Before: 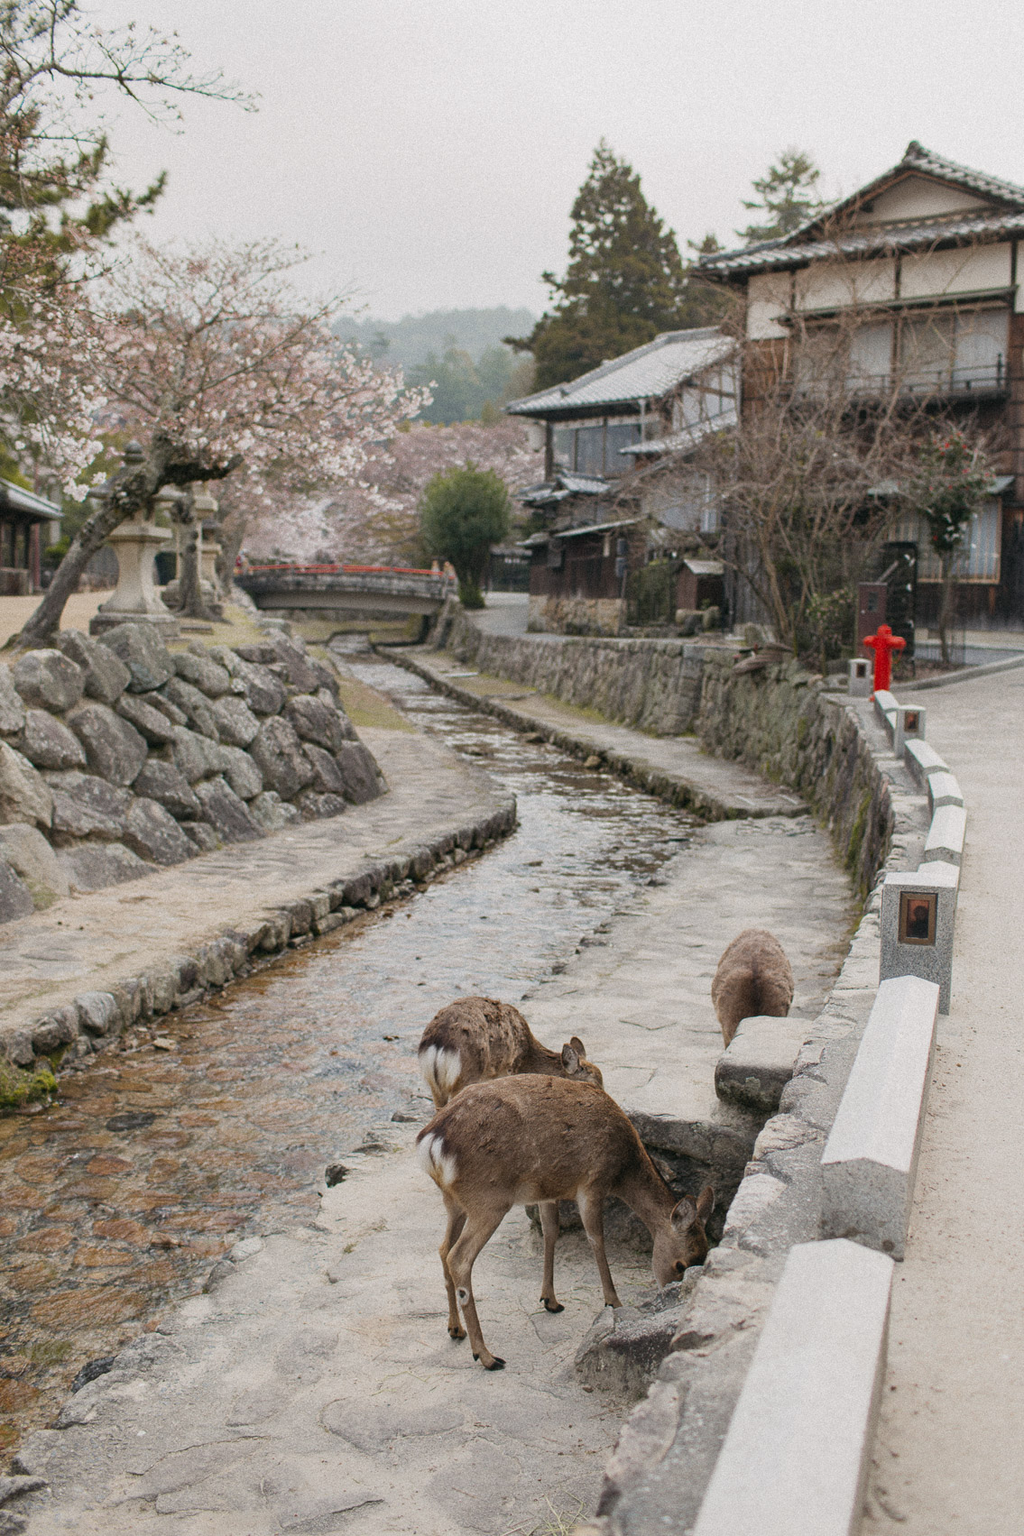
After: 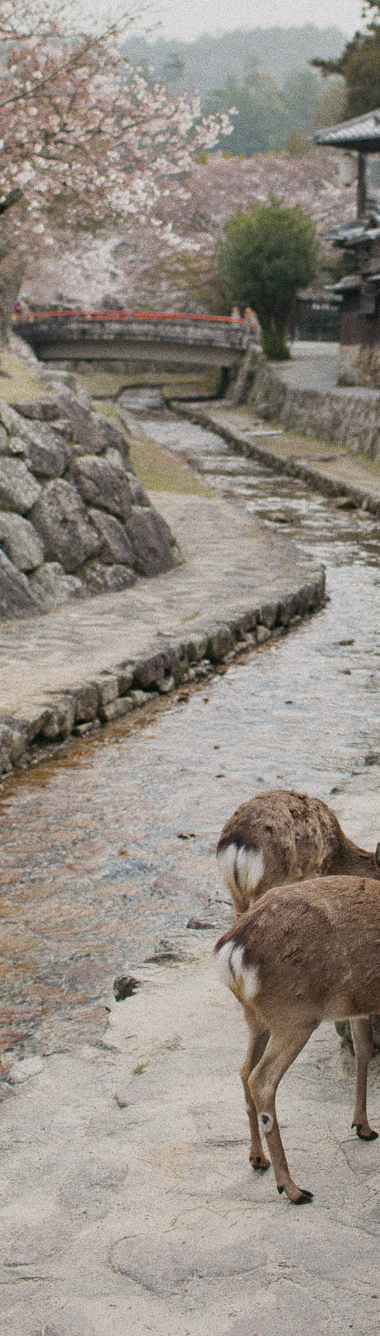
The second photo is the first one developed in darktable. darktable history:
crop and rotate: left 21.77%, top 18.528%, right 44.676%, bottom 2.997%
grain: coarseness 0.47 ISO
